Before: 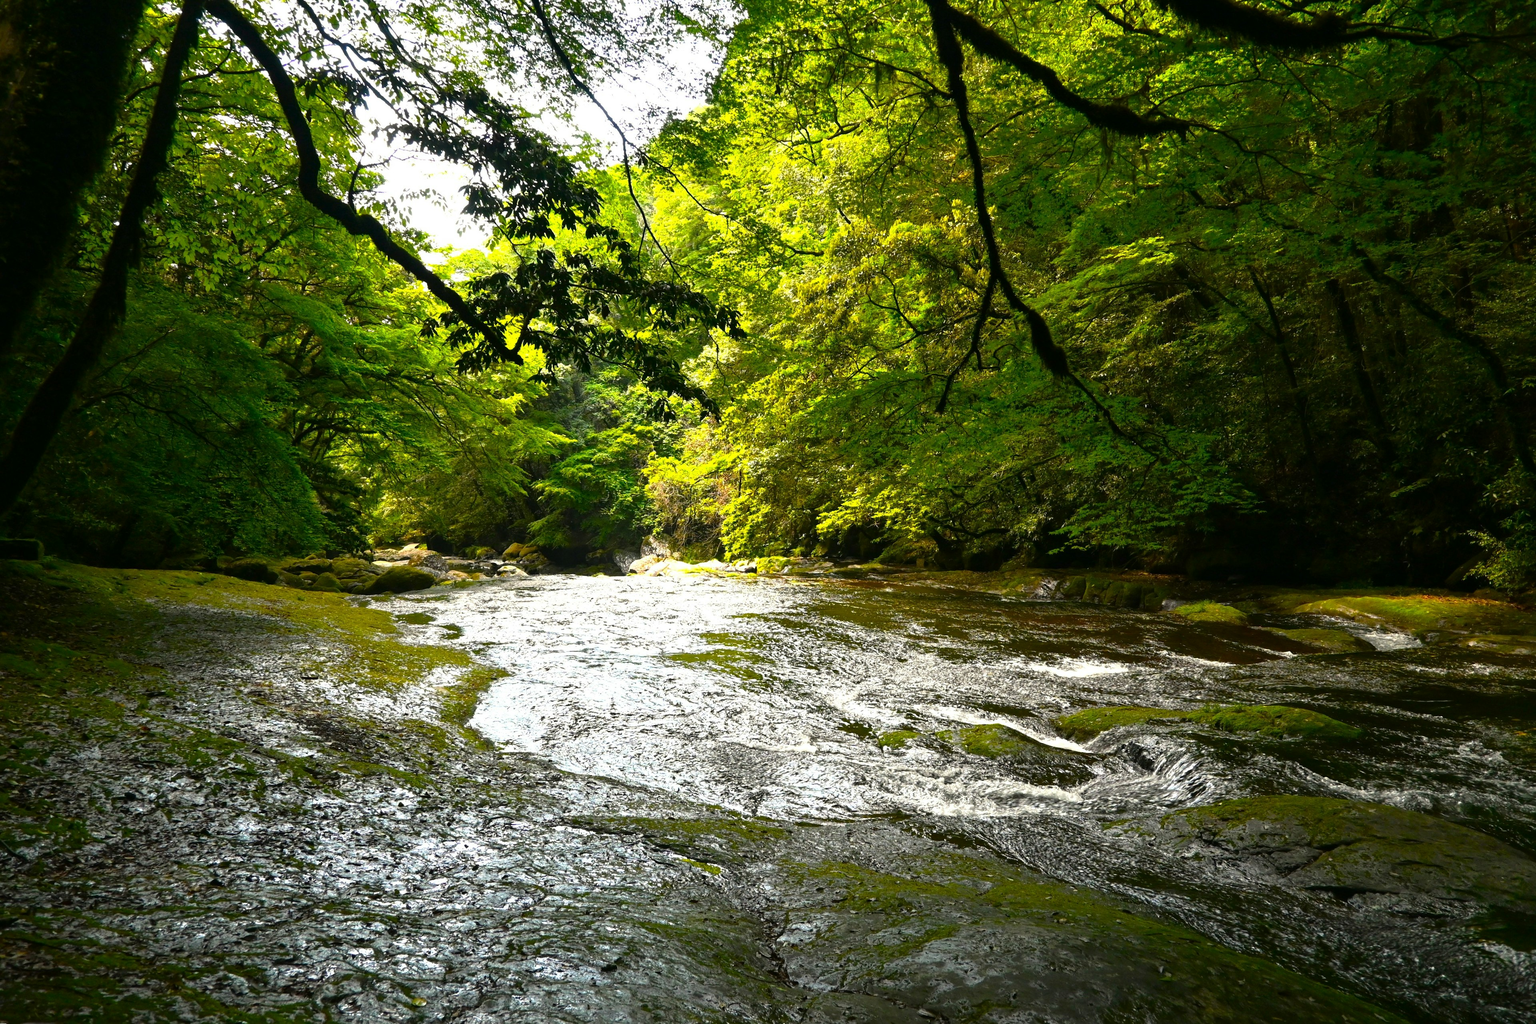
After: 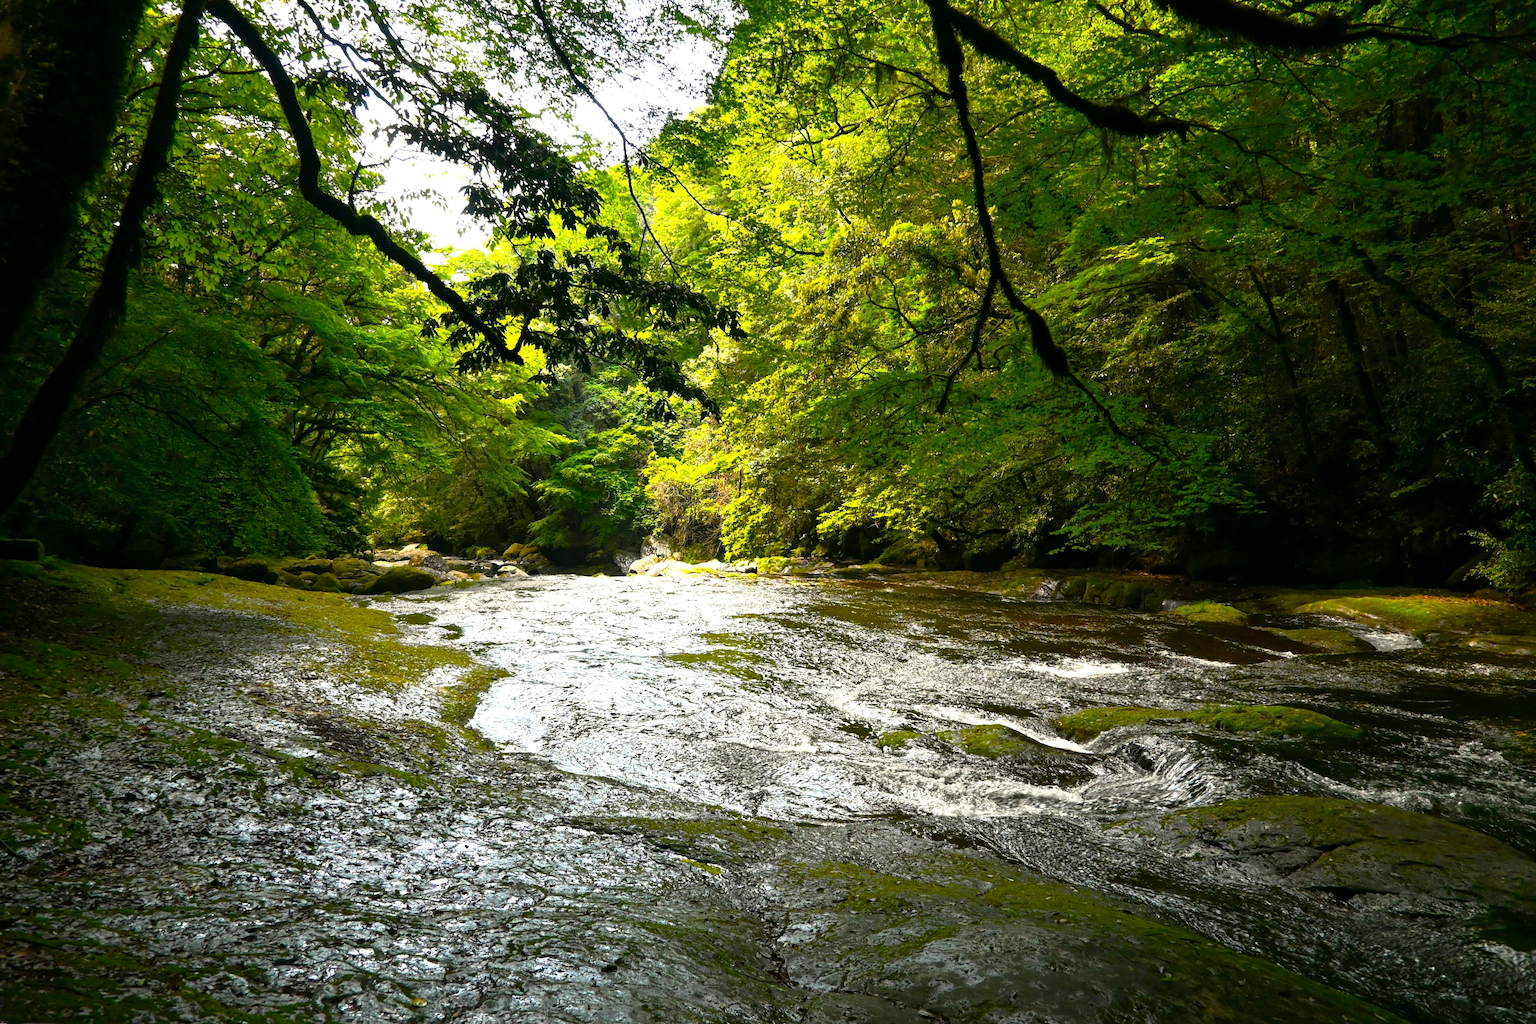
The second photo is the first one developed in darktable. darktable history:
exposure: black level correction 0.001, exposure 0.017 EV, compensate exposure bias true, compensate highlight preservation false
